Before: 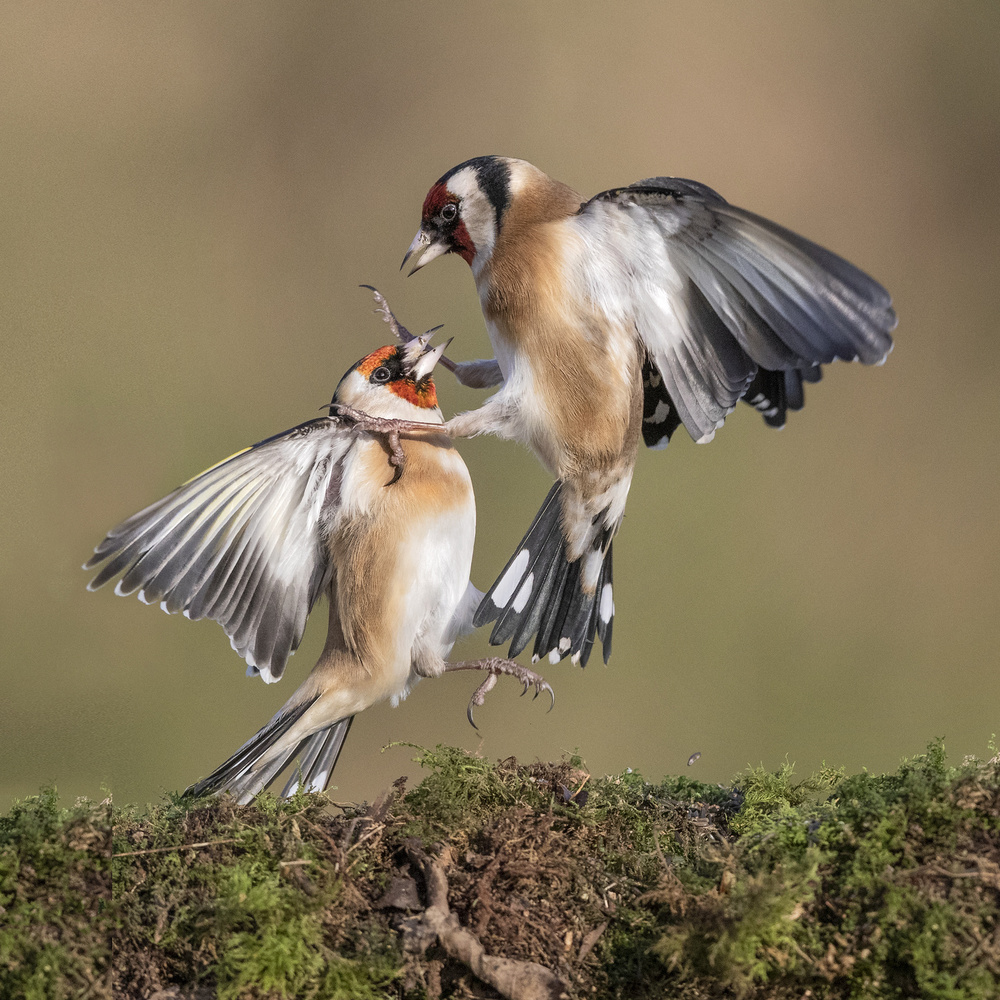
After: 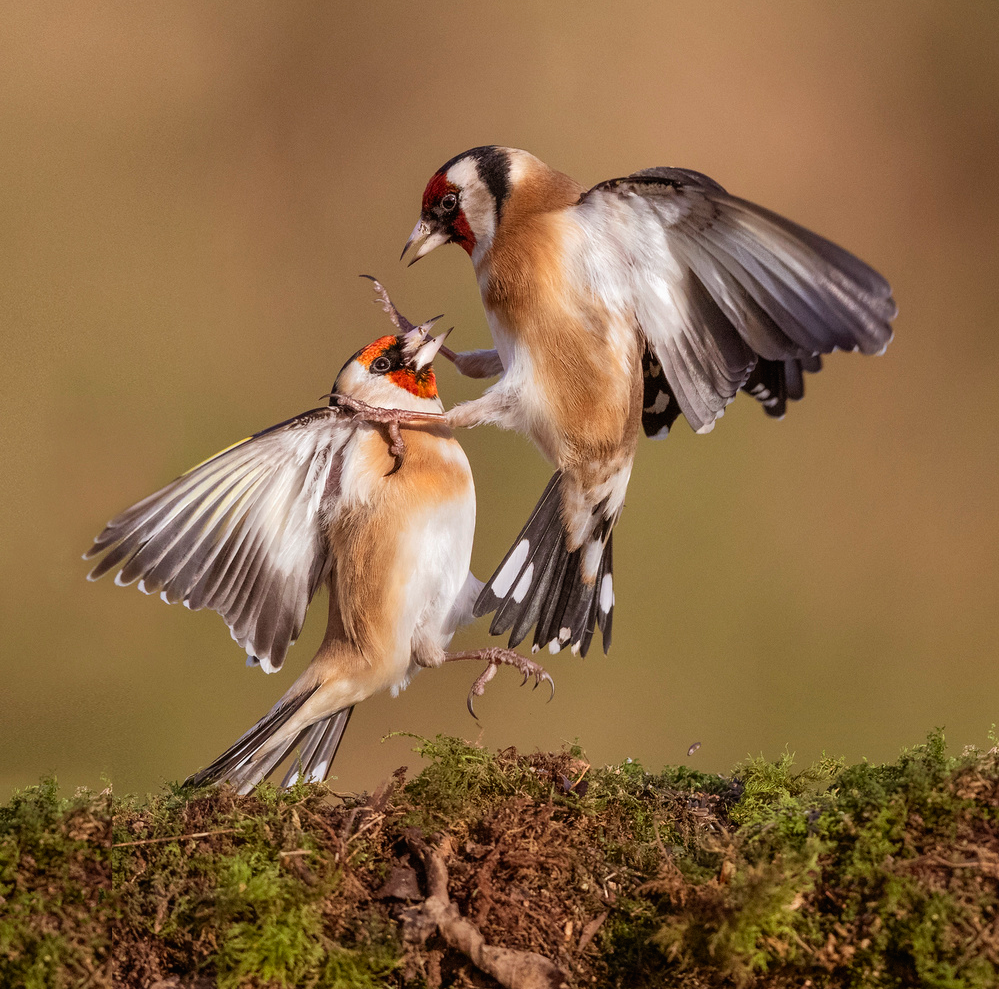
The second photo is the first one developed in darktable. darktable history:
contrast brightness saturation: contrast -0.02, brightness -0.01, saturation 0.03
crop: top 1.049%, right 0.001%
rgb levels: mode RGB, independent channels, levels [[0, 0.5, 1], [0, 0.521, 1], [0, 0.536, 1]]
